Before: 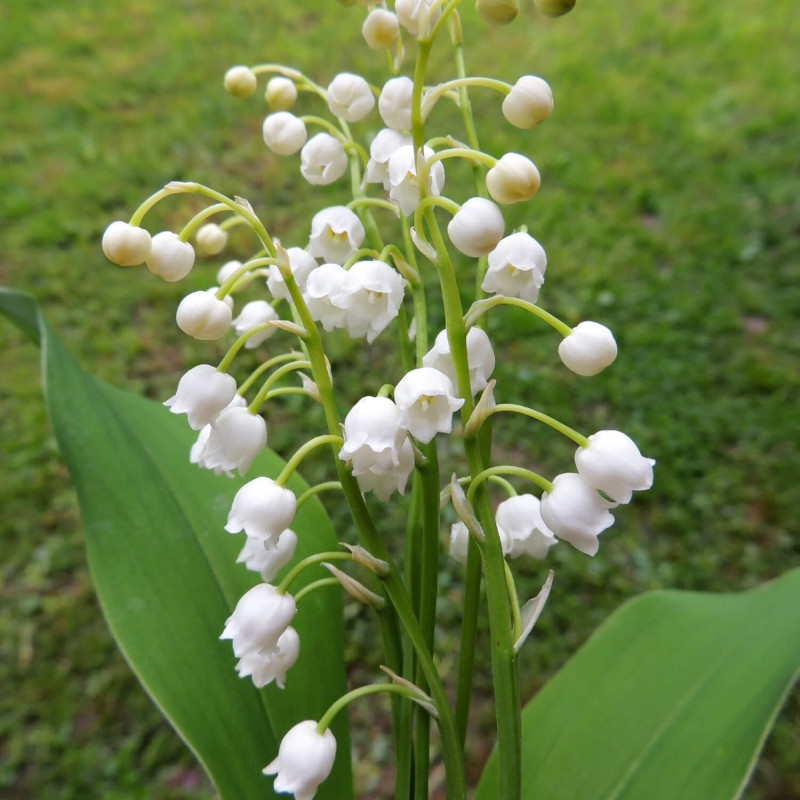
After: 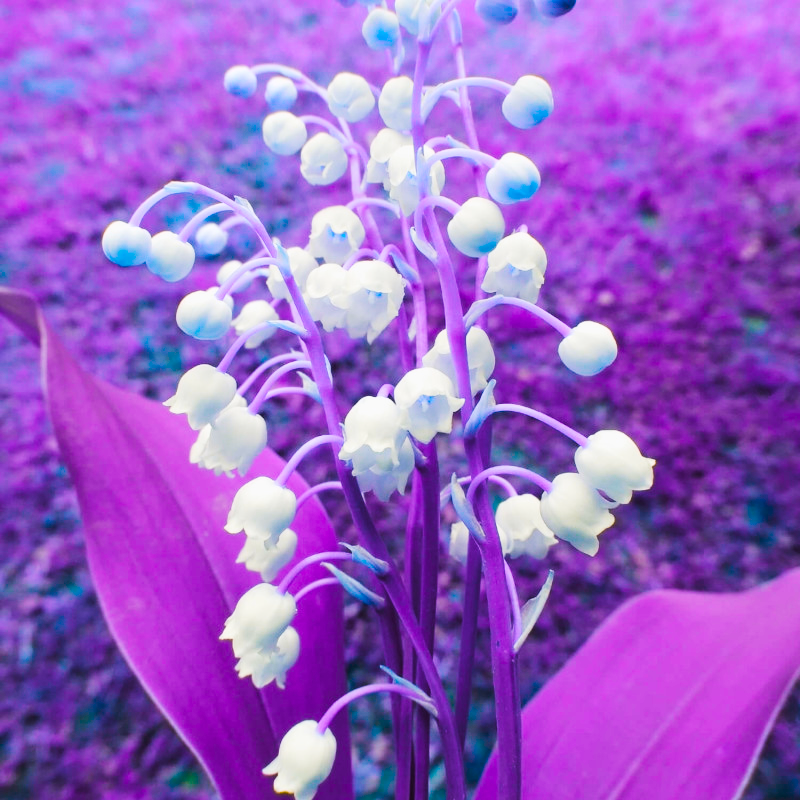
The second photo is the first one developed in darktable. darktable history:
tone curve: curves: ch0 [(0, 0.028) (0.037, 0.05) (0.123, 0.108) (0.19, 0.164) (0.269, 0.247) (0.475, 0.533) (0.595, 0.695) (0.718, 0.823) (0.855, 0.913) (1, 0.982)]; ch1 [(0, 0) (0.243, 0.245) (0.427, 0.41) (0.493, 0.481) (0.505, 0.502) (0.536, 0.545) (0.56, 0.582) (0.611, 0.644) (0.769, 0.807) (1, 1)]; ch2 [(0, 0) (0.249, 0.216) (0.349, 0.321) (0.424, 0.442) (0.476, 0.483) (0.498, 0.499) (0.517, 0.519) (0.532, 0.55) (0.569, 0.608) (0.614, 0.661) (0.706, 0.75) (0.808, 0.809) (0.991, 0.968)], preserve colors none
color balance rgb: perceptual saturation grading › global saturation 25.221%, hue shift 177.08°, global vibrance 49.768%, contrast 0.546%
